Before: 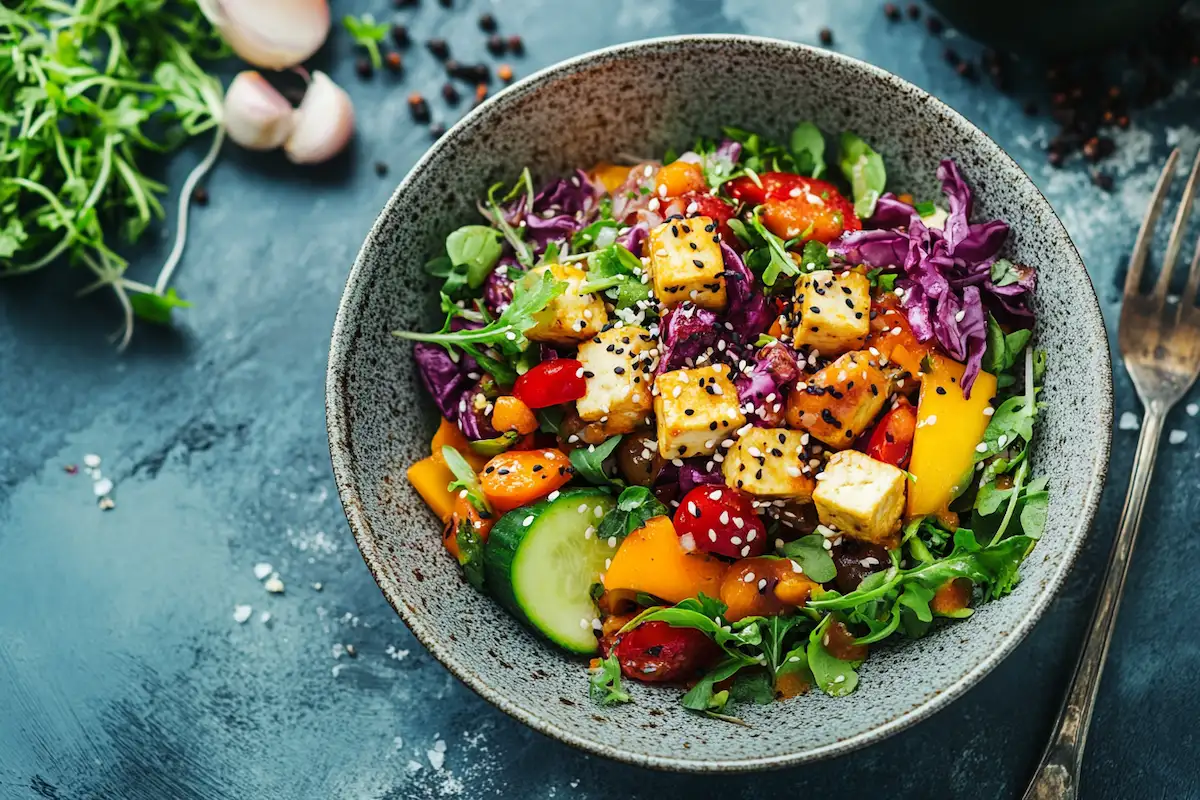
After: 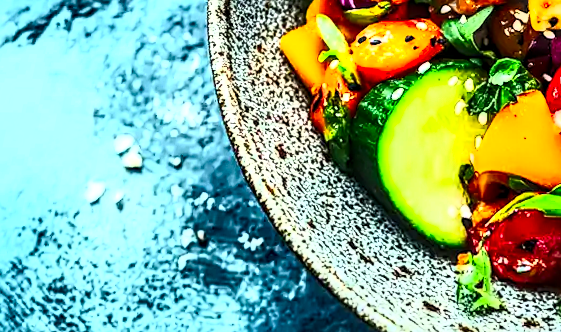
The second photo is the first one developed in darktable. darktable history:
rotate and perspective: rotation 0.72°, lens shift (vertical) -0.352, lens shift (horizontal) -0.051, crop left 0.152, crop right 0.859, crop top 0.019, crop bottom 0.964
color balance: contrast 10%
contrast brightness saturation: contrast 0.83, brightness 0.59, saturation 0.59
sharpen: on, module defaults
local contrast: highlights 19%, detail 186%
exposure: black level correction -0.003, exposure 0.04 EV, compensate highlight preservation false
crop: top 44.483%, right 43.593%, bottom 12.892%
